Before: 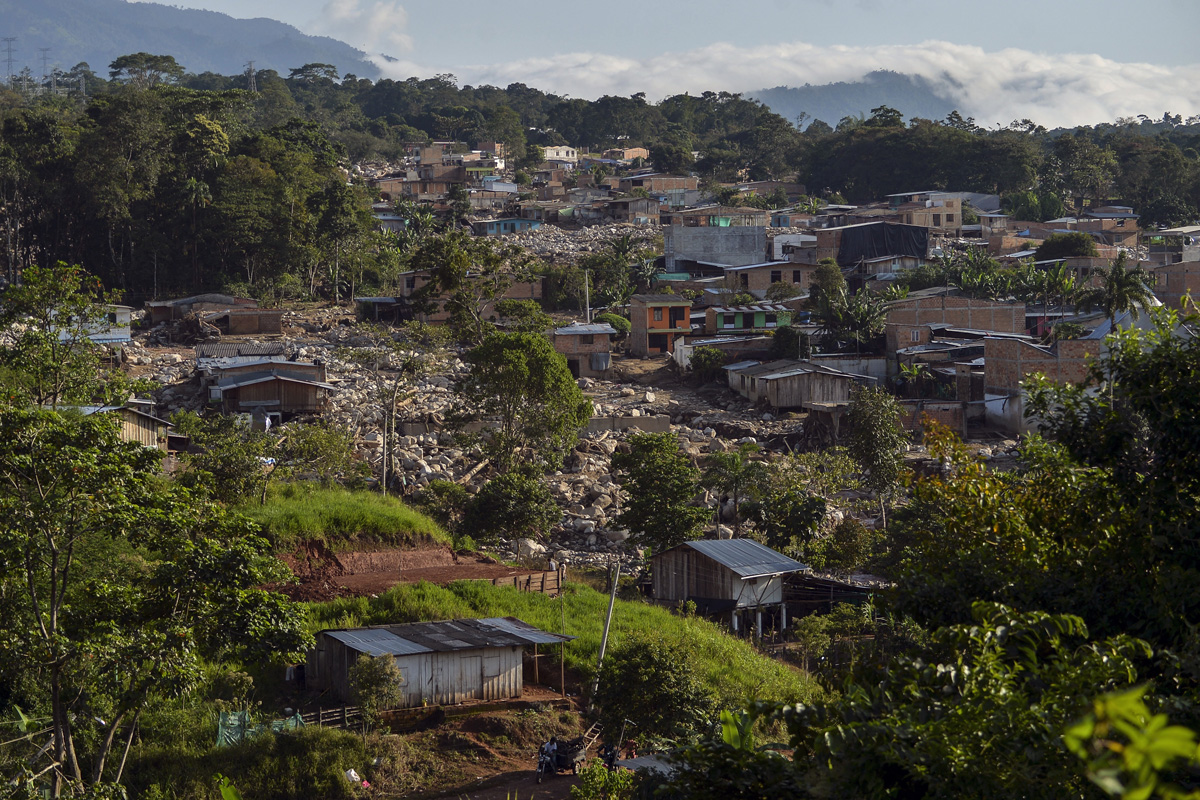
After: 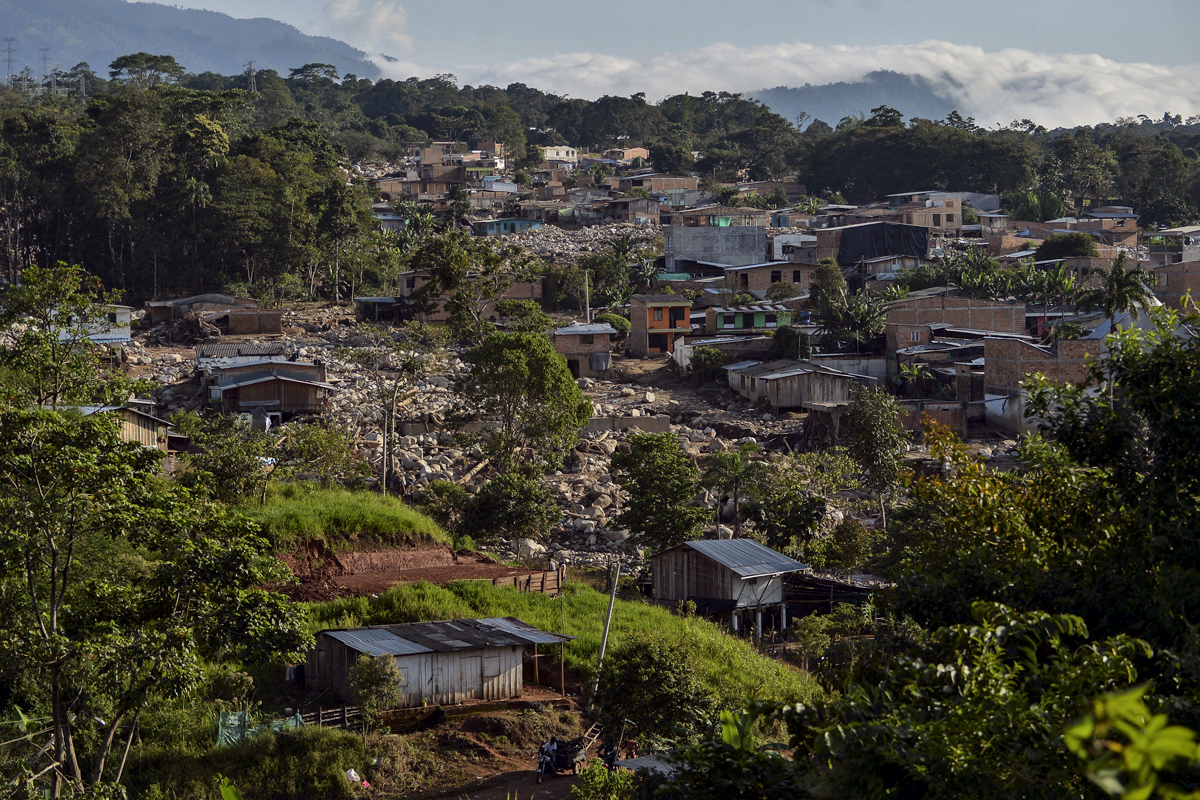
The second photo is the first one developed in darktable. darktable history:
local contrast: mode bilateral grid, contrast 30, coarseness 25, midtone range 0.2
tone equalizer: on, module defaults
shadows and highlights: shadows -20, white point adjustment -2, highlights -35
